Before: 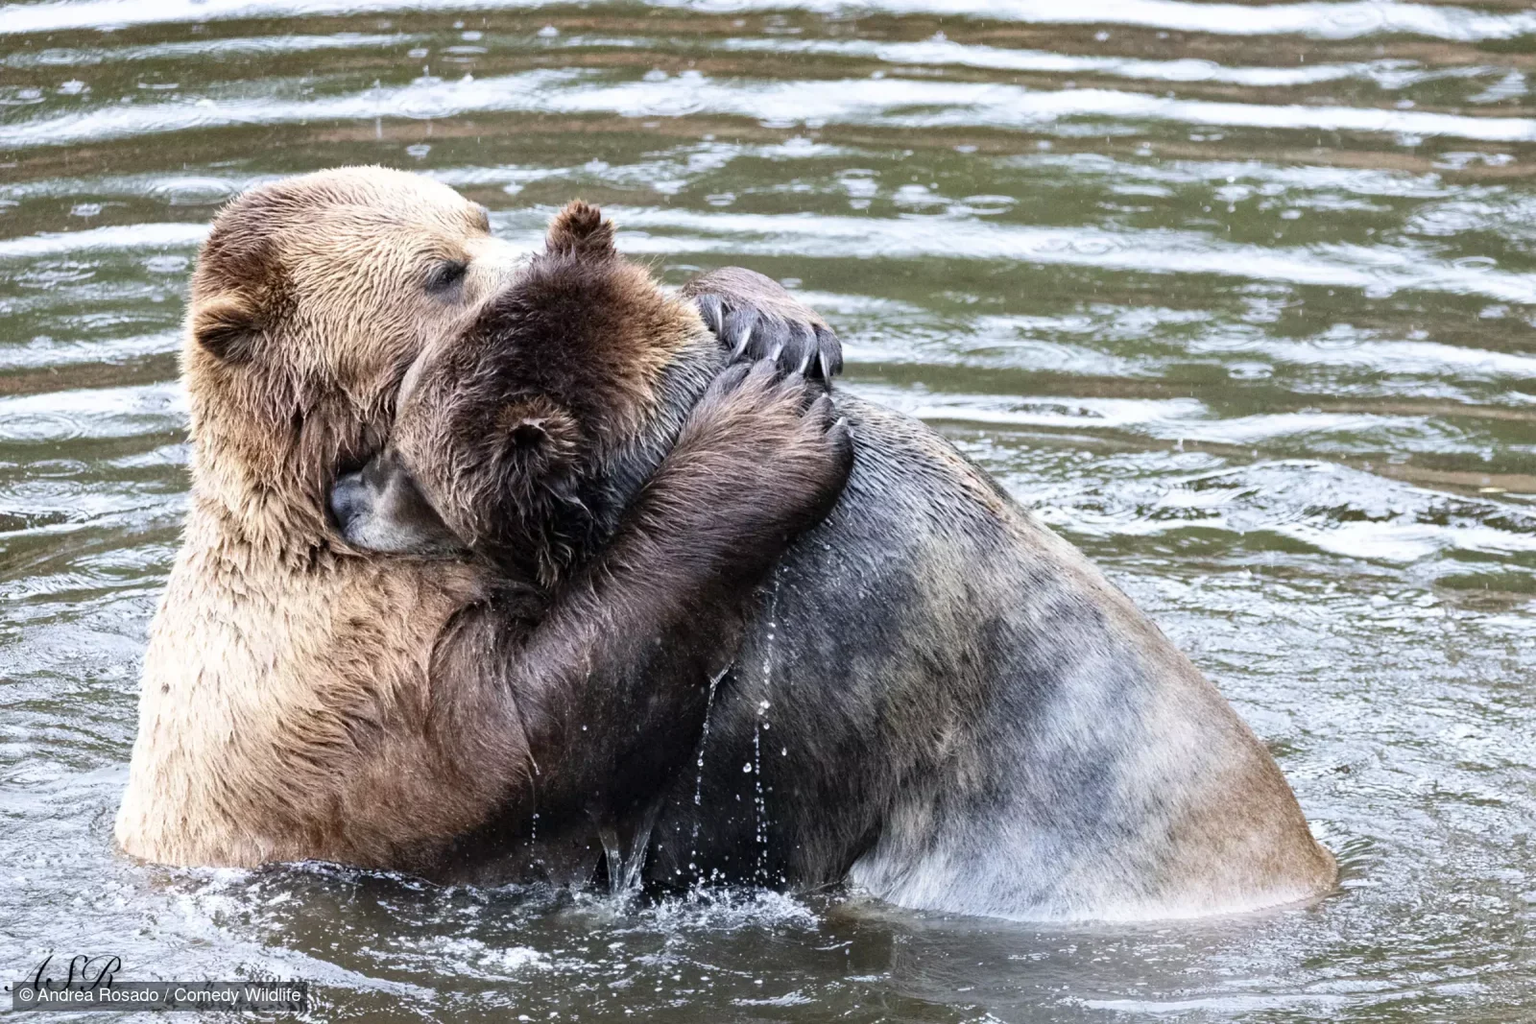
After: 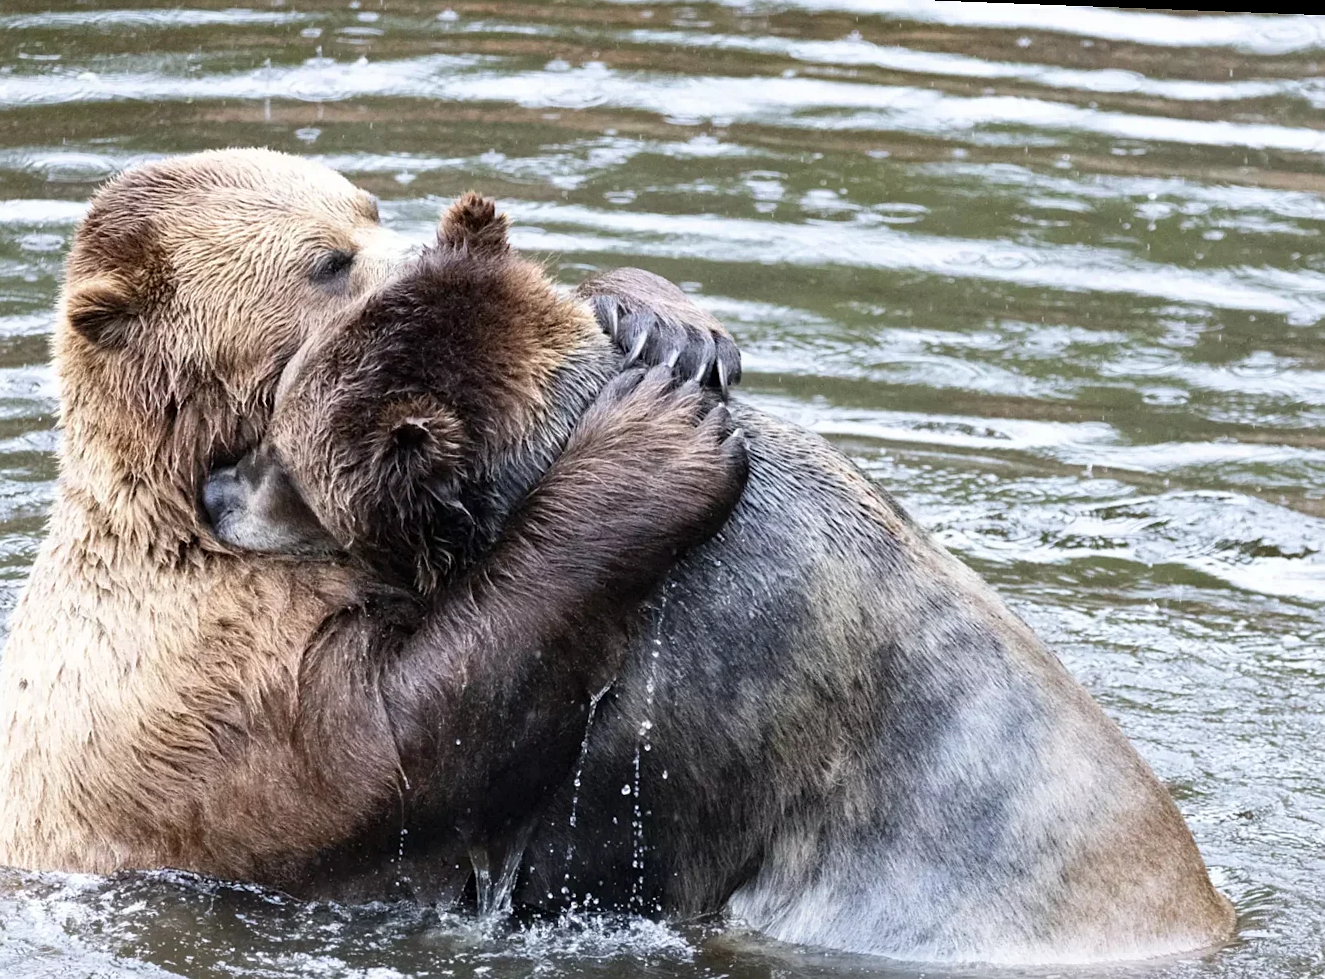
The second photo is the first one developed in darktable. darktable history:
crop: left 9.929%, top 3.475%, right 9.188%, bottom 9.529%
sharpen: radius 1.272, amount 0.305, threshold 0
rotate and perspective: rotation 2.17°, automatic cropping off
